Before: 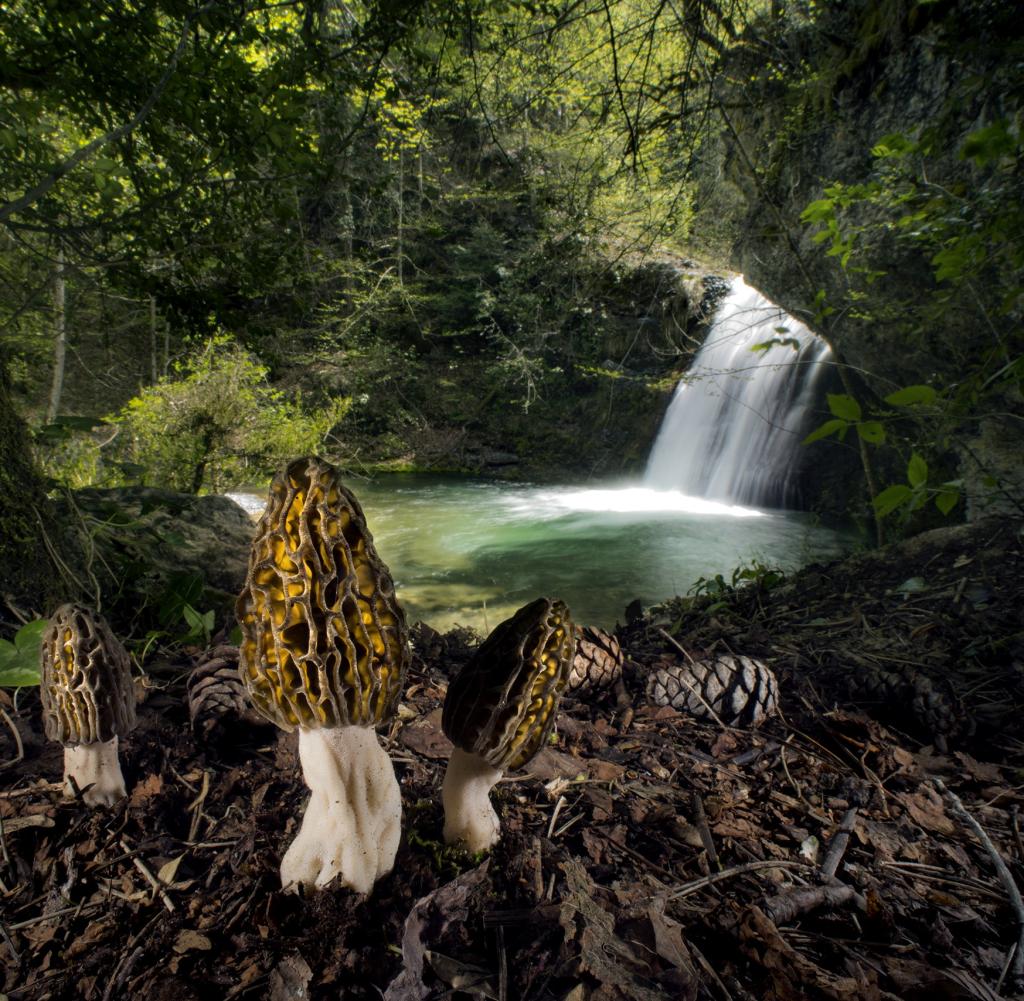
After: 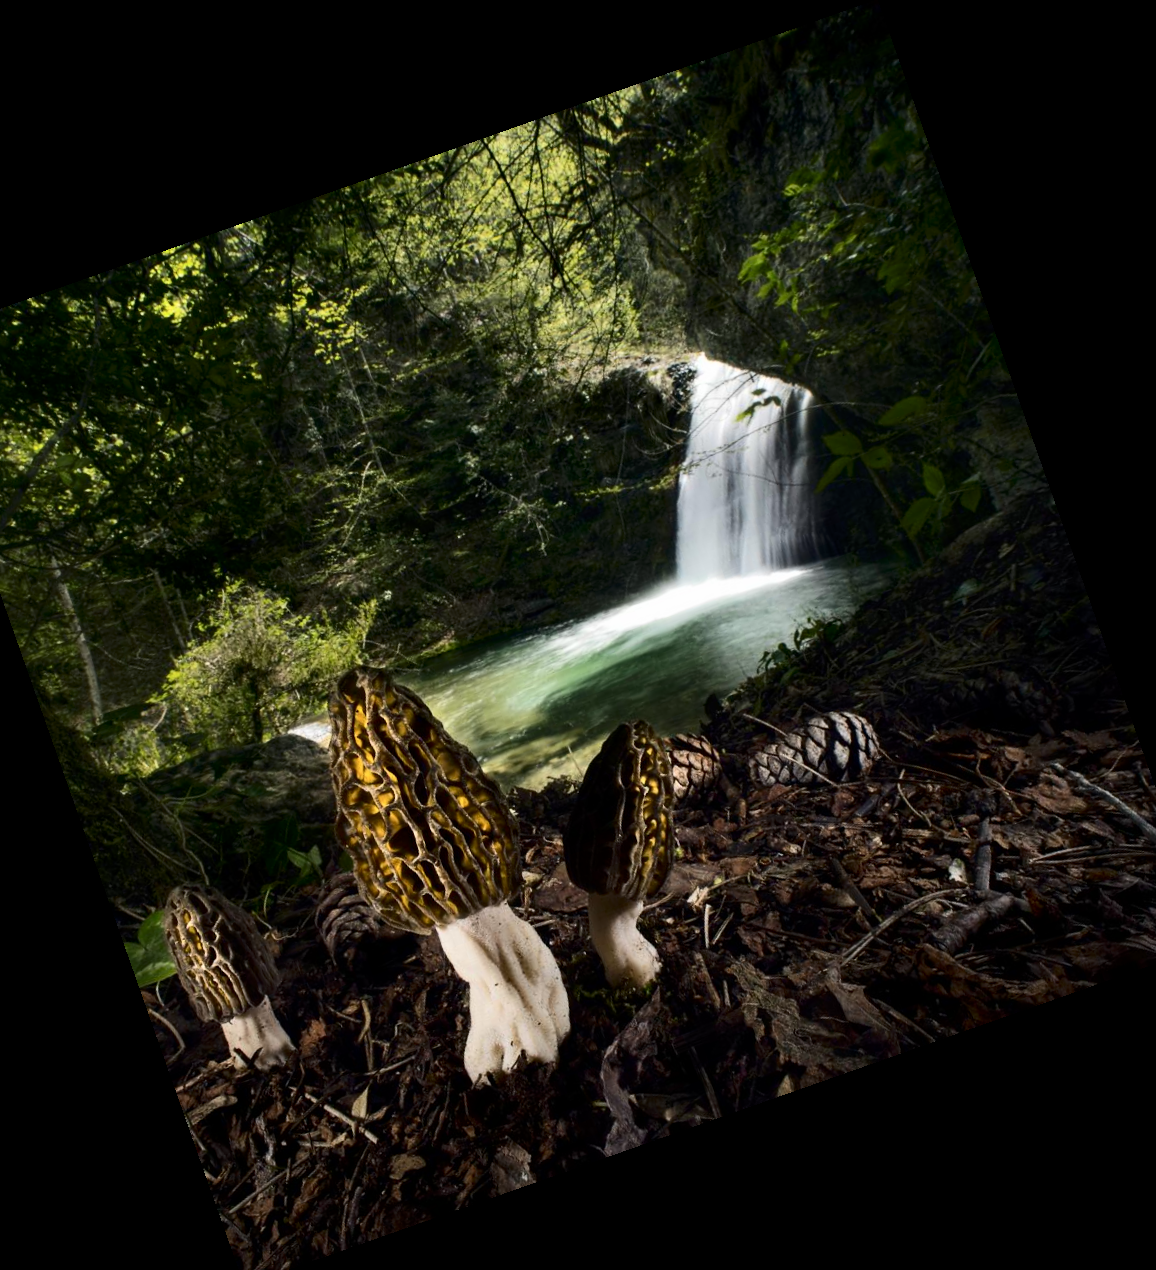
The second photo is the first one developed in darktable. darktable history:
exposure: exposure -0.048 EV, compensate highlight preservation false
crop and rotate: angle 19.43°, left 6.812%, right 4.125%, bottom 1.087%
contrast brightness saturation: contrast 0.28
